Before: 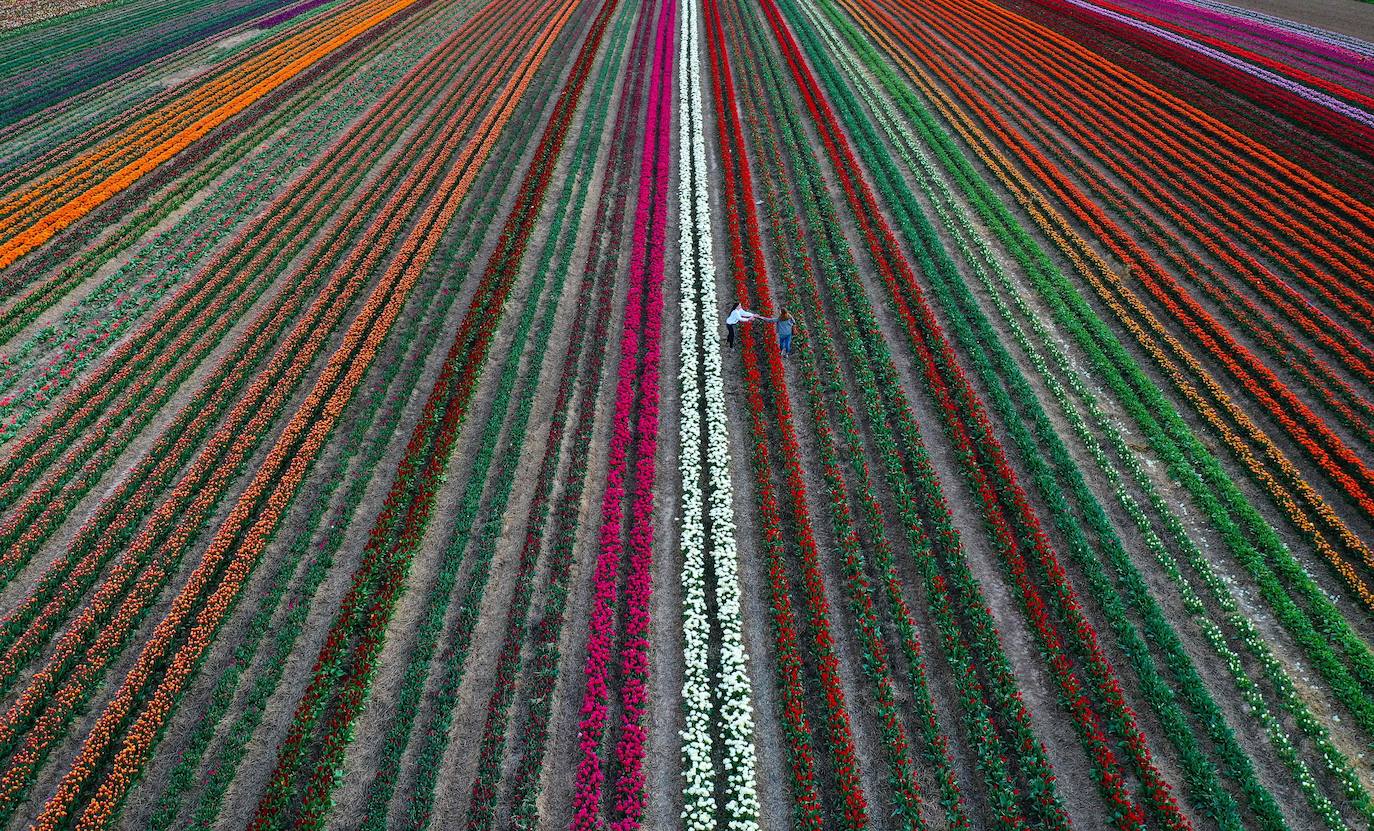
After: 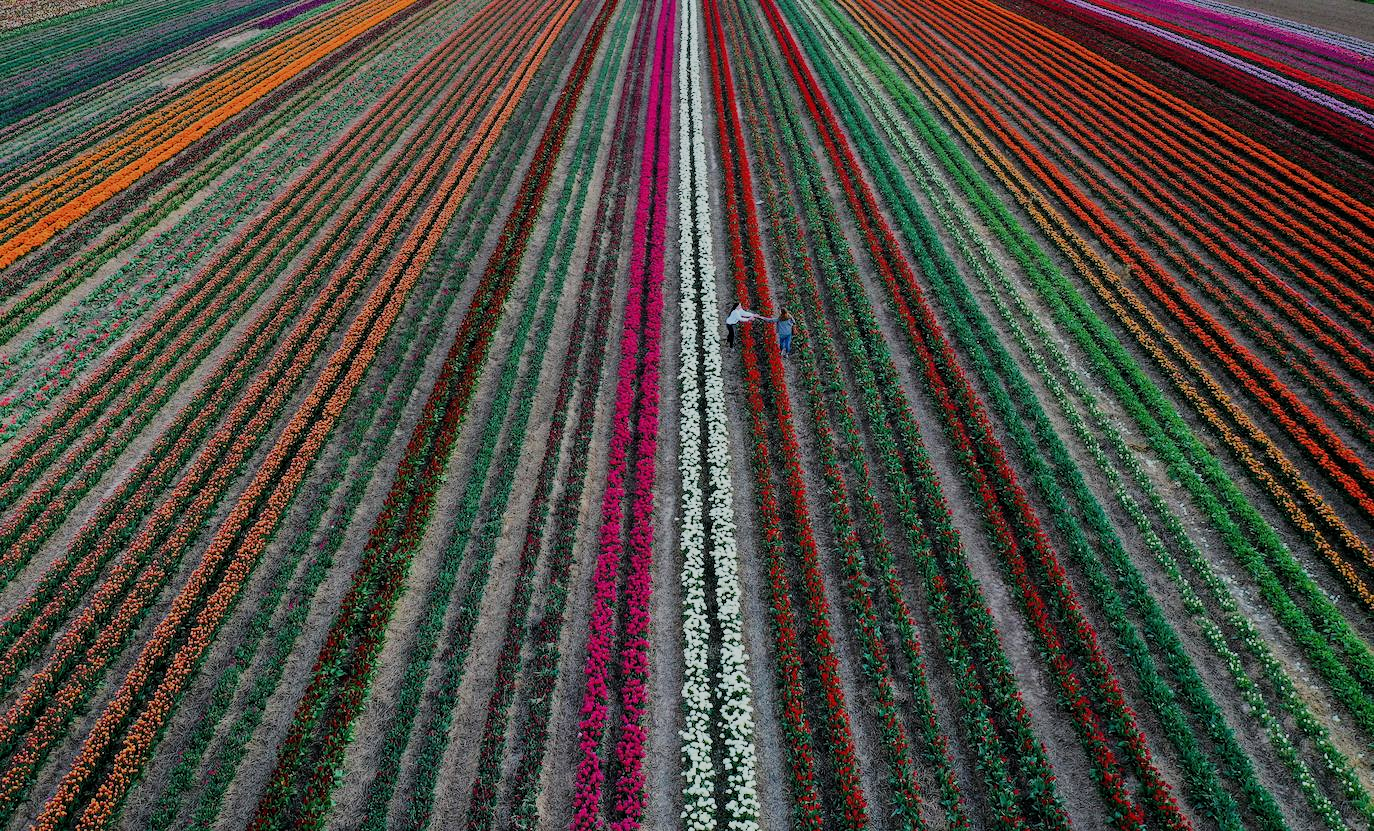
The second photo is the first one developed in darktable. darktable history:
filmic rgb: black relative exposure -7.17 EV, white relative exposure 5.35 EV, hardness 3.02
